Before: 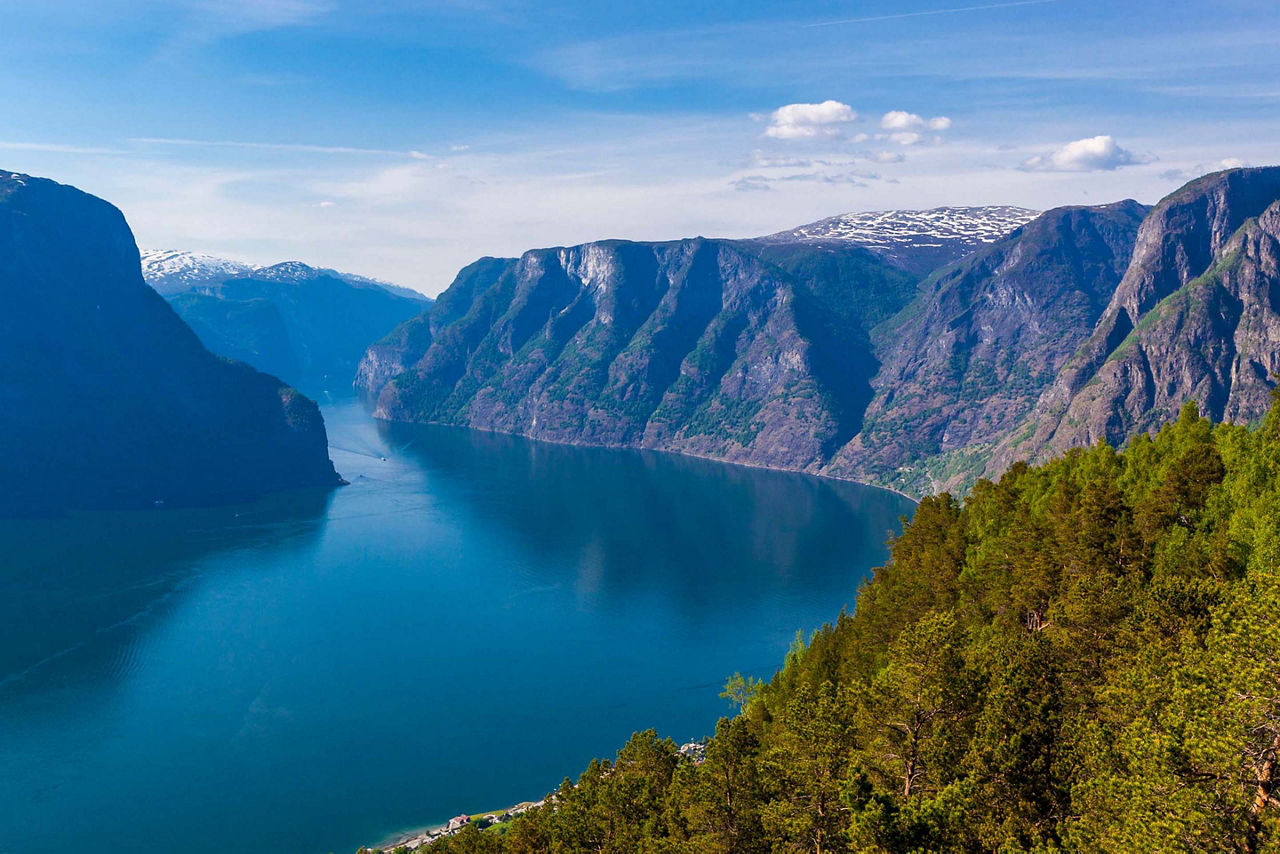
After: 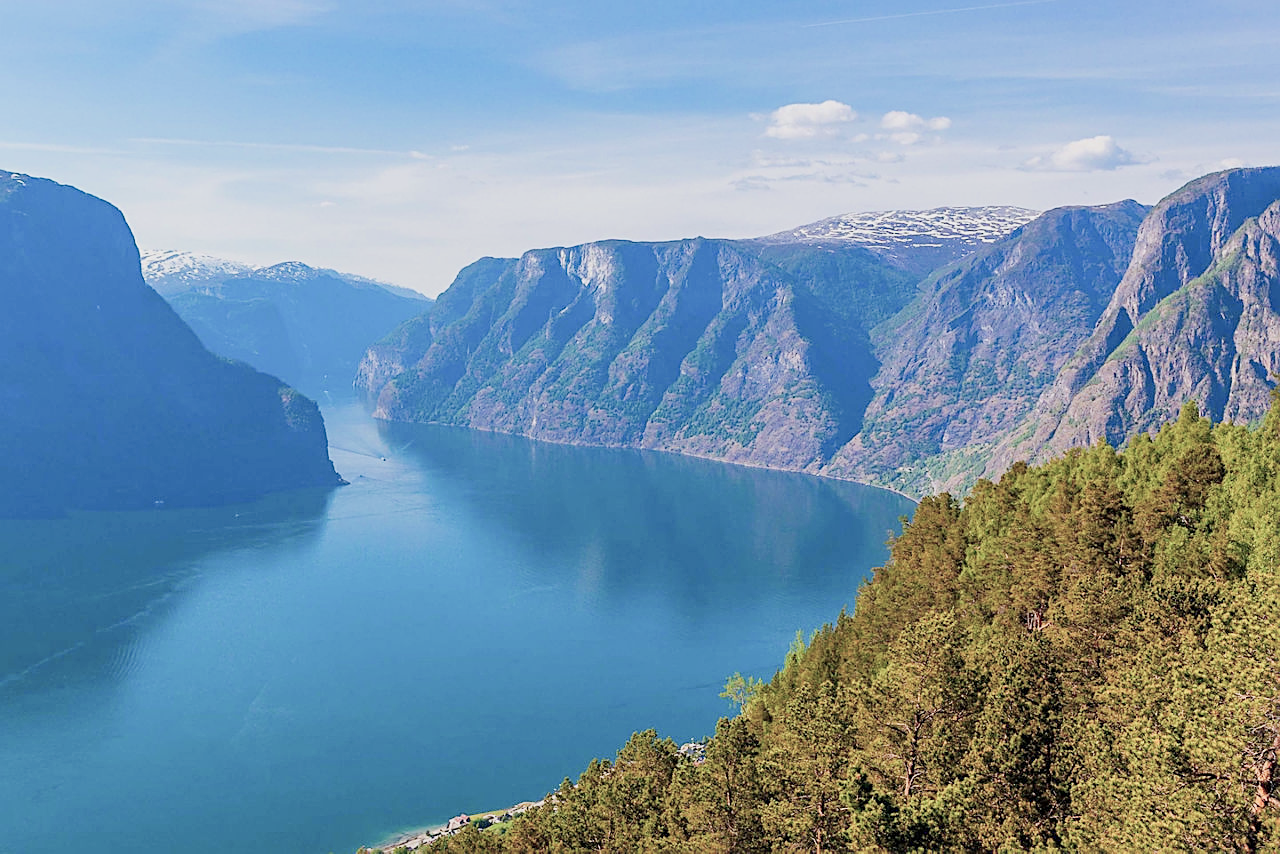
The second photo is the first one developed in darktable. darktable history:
exposure: black level correction 0, exposure 1.379 EV, compensate exposure bias true, compensate highlight preservation false
color balance rgb: perceptual saturation grading › global saturation -27.94%, hue shift -2.27°, contrast -21.26%
filmic rgb: black relative exposure -7.65 EV, white relative exposure 4.56 EV, hardness 3.61, contrast 1.05
sharpen: on, module defaults
